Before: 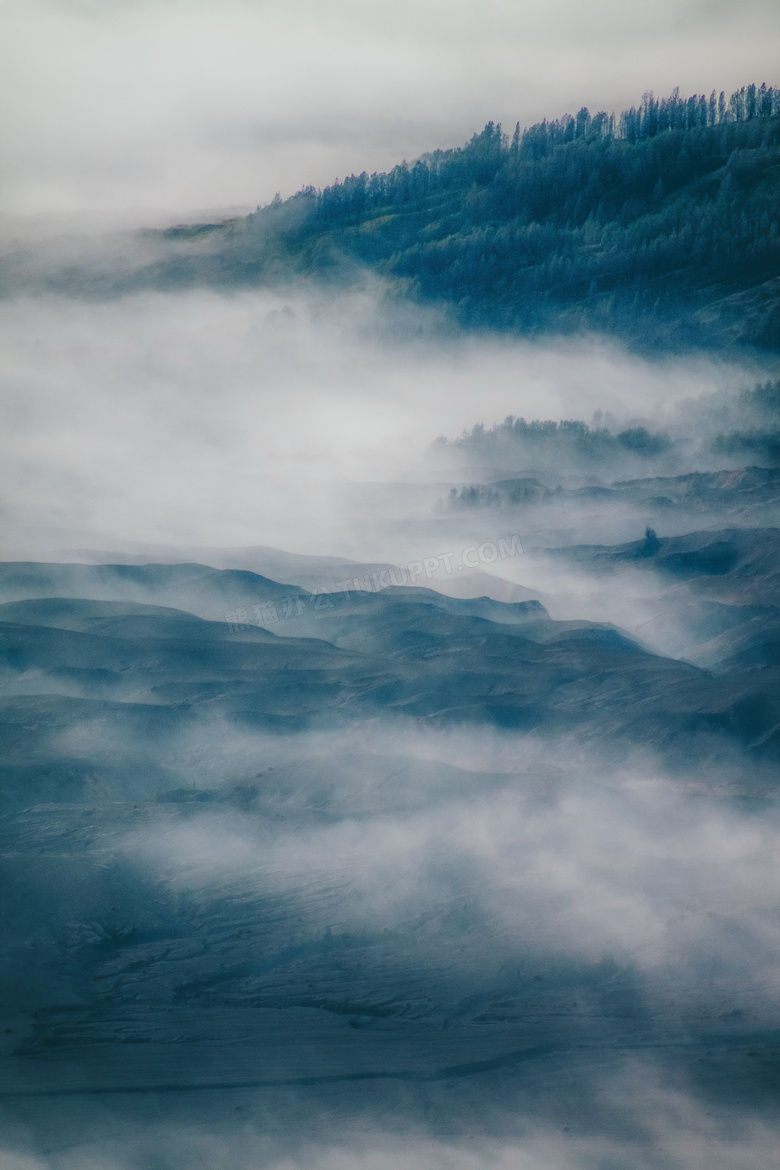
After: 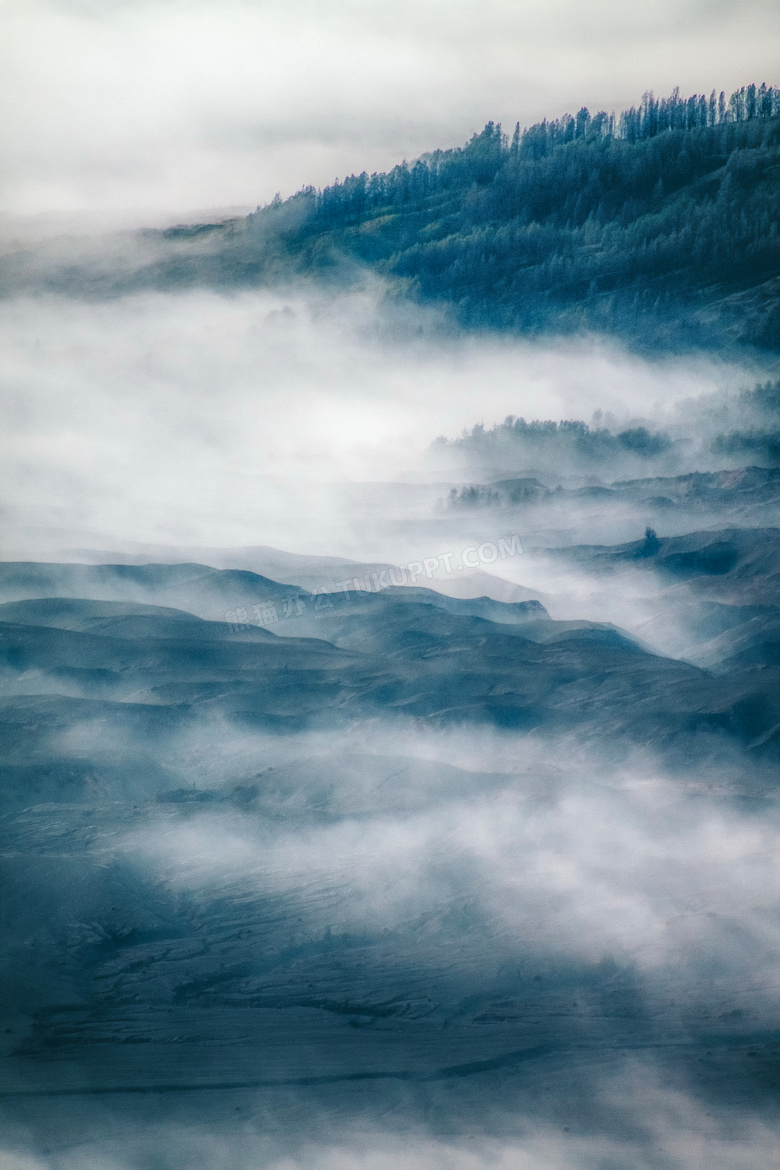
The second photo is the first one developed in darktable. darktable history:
tone equalizer: -8 EV -0.449 EV, -7 EV -0.423 EV, -6 EV -0.325 EV, -5 EV -0.195 EV, -3 EV 0.187 EV, -2 EV 0.313 EV, -1 EV 0.413 EV, +0 EV 0.399 EV
local contrast: on, module defaults
